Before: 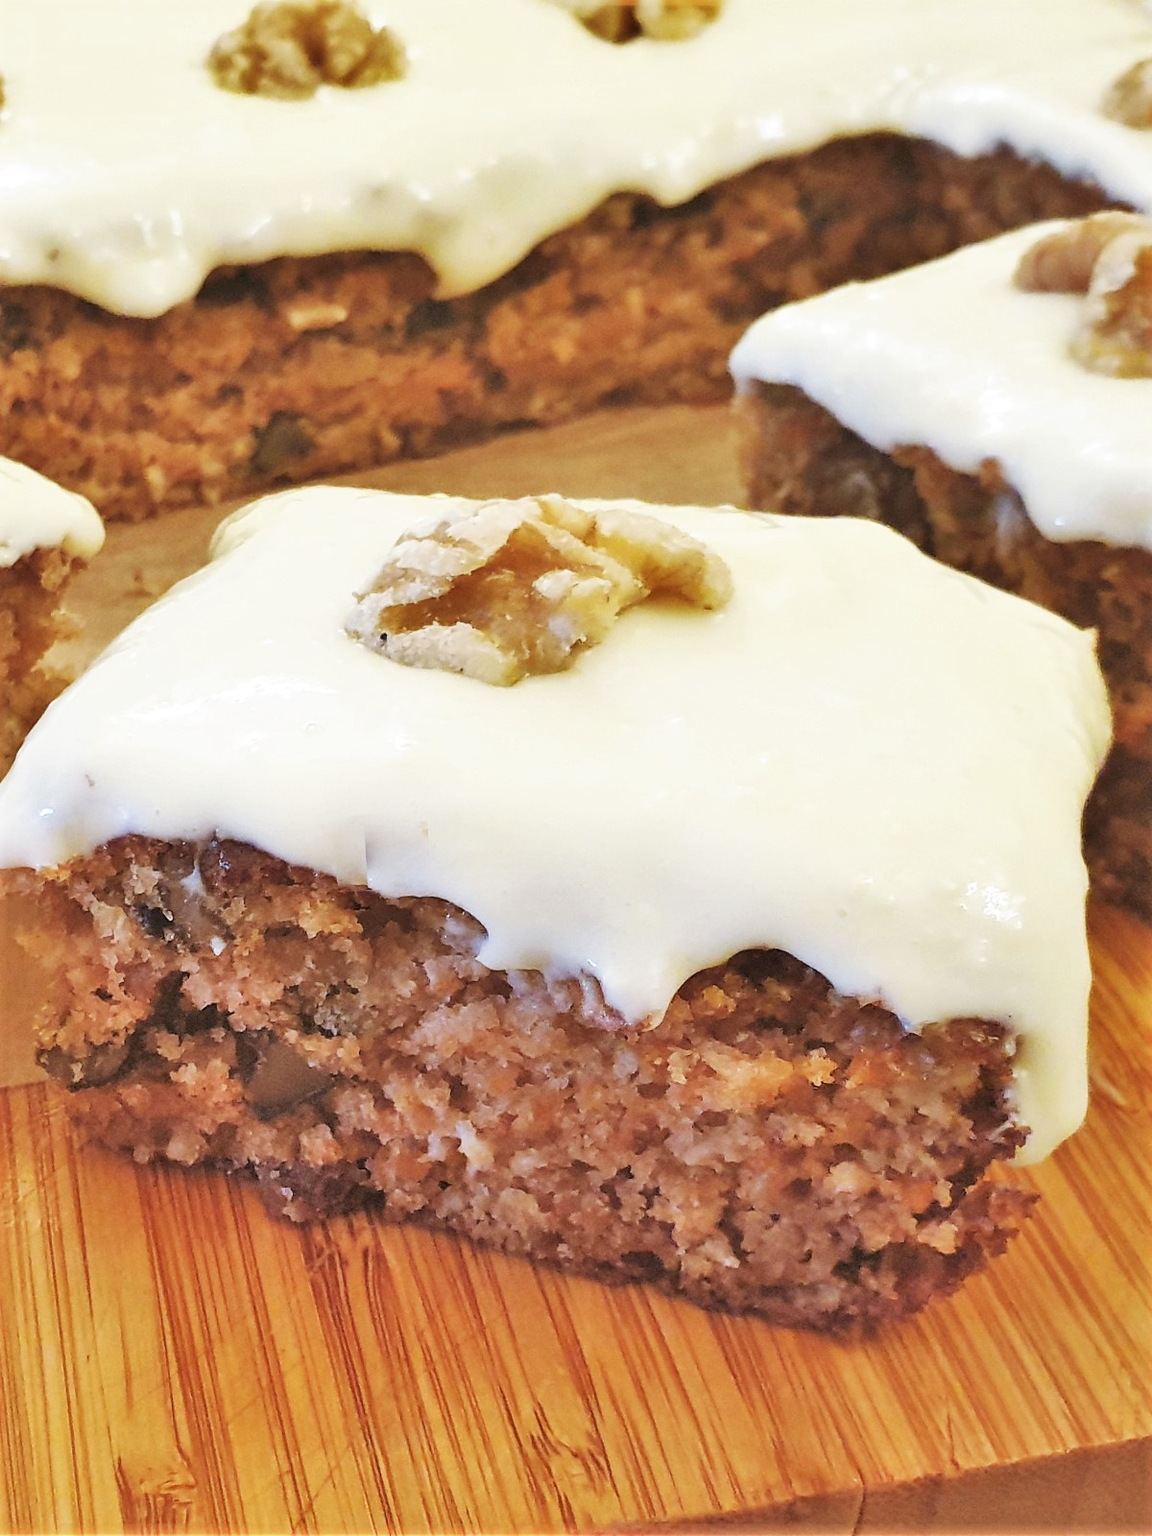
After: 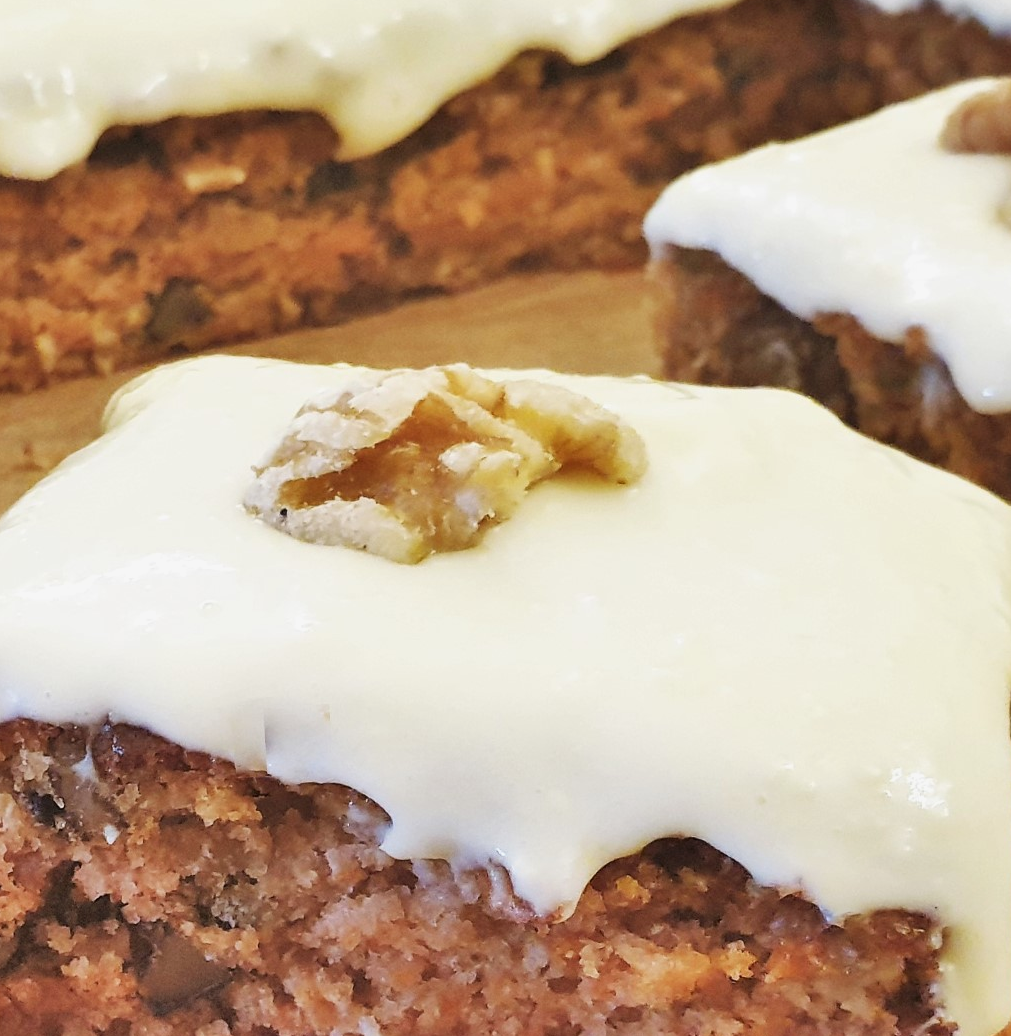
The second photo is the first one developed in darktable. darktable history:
crop and rotate: left 9.716%, top 9.498%, right 5.996%, bottom 25.692%
tone equalizer: on, module defaults
exposure: exposure -0.11 EV, compensate highlight preservation false
